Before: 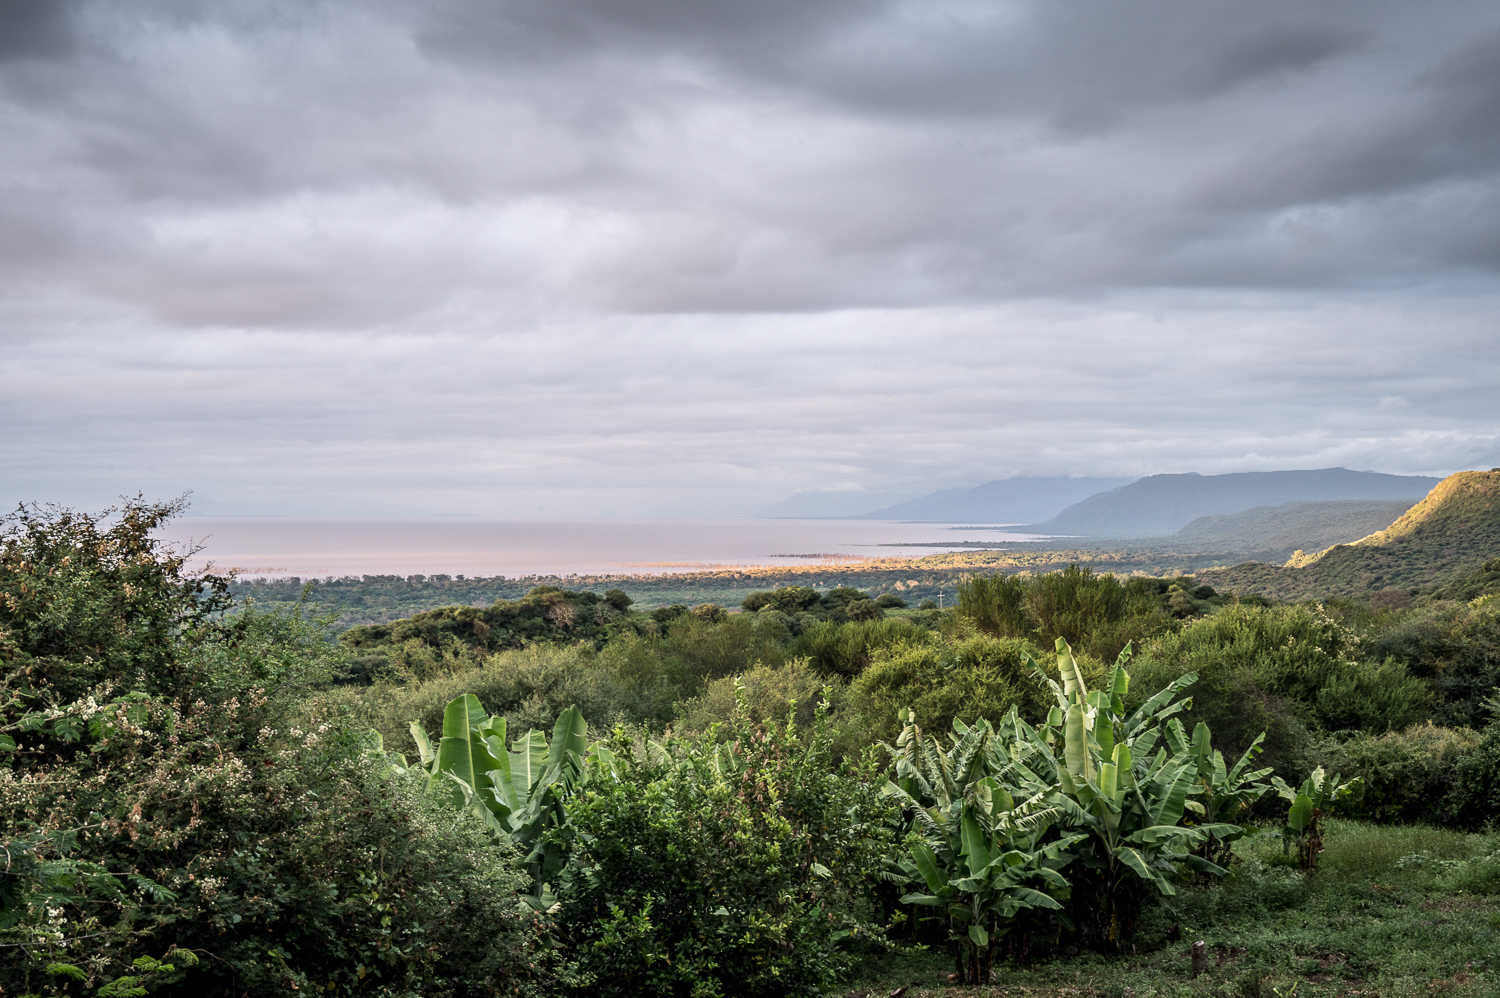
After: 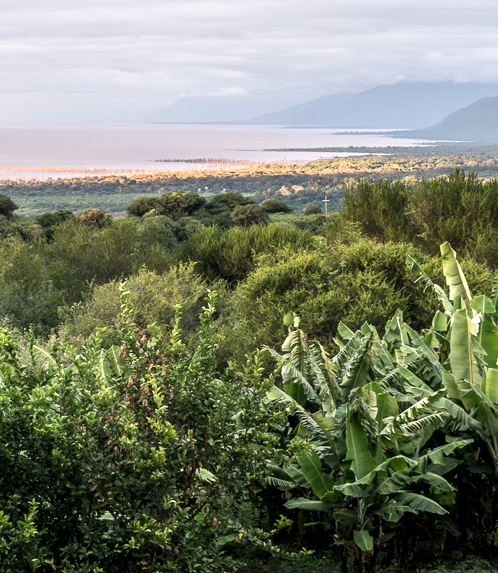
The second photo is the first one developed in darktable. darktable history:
crop: left 41.027%, top 39.655%, right 25.734%, bottom 2.888%
exposure: compensate exposure bias true, compensate highlight preservation false
